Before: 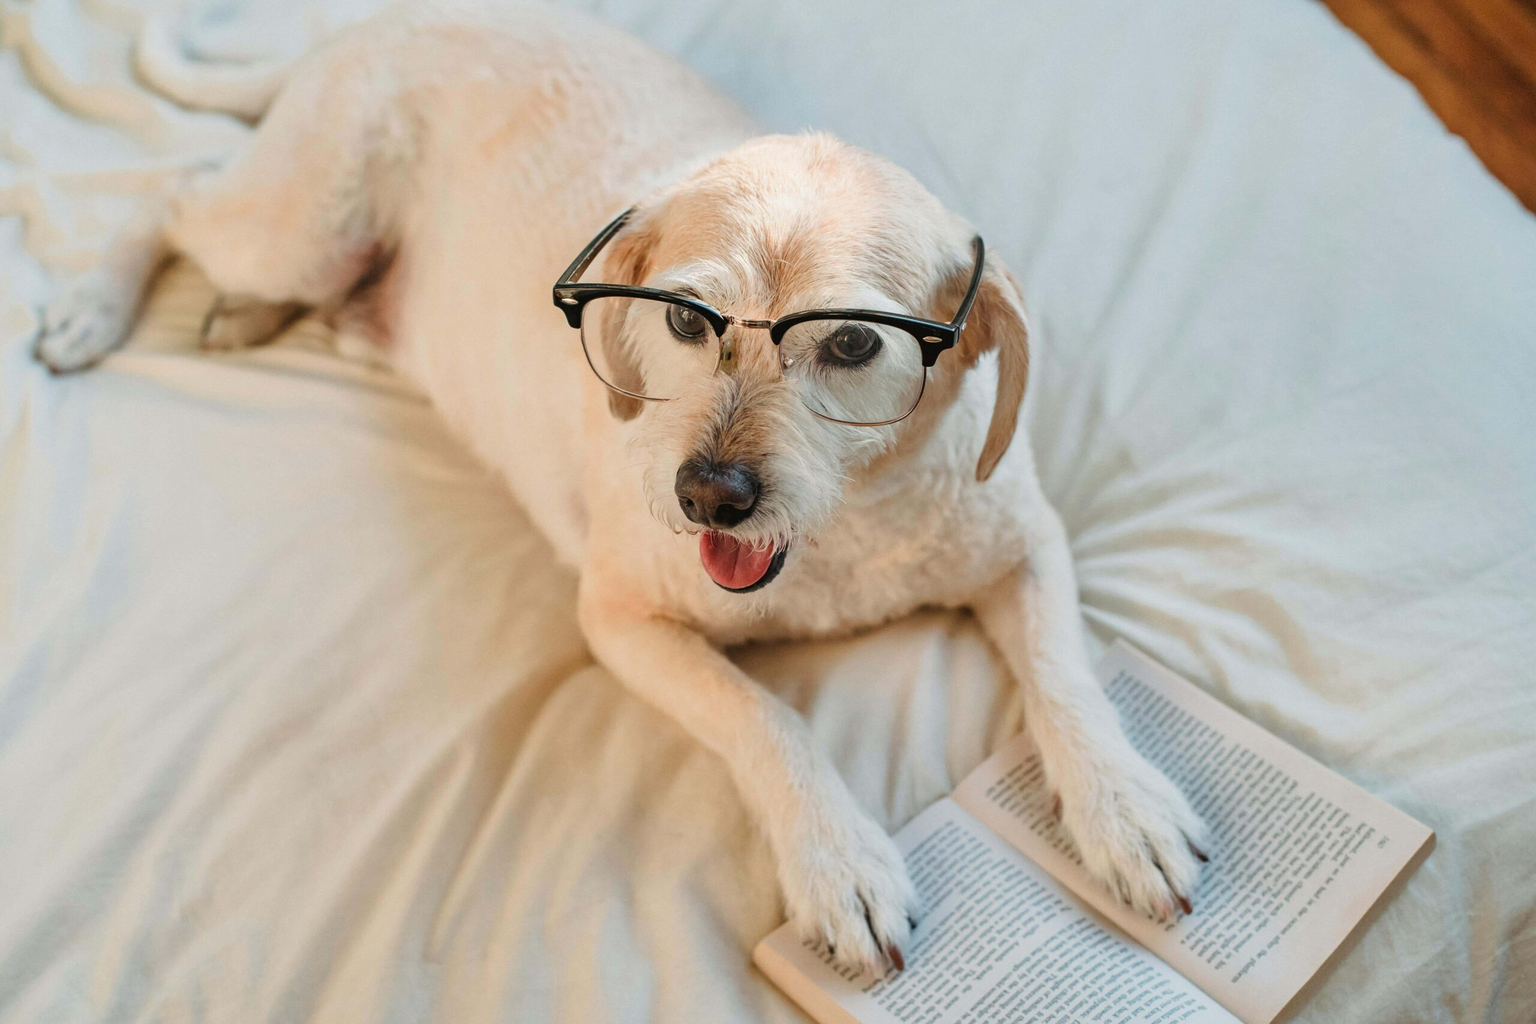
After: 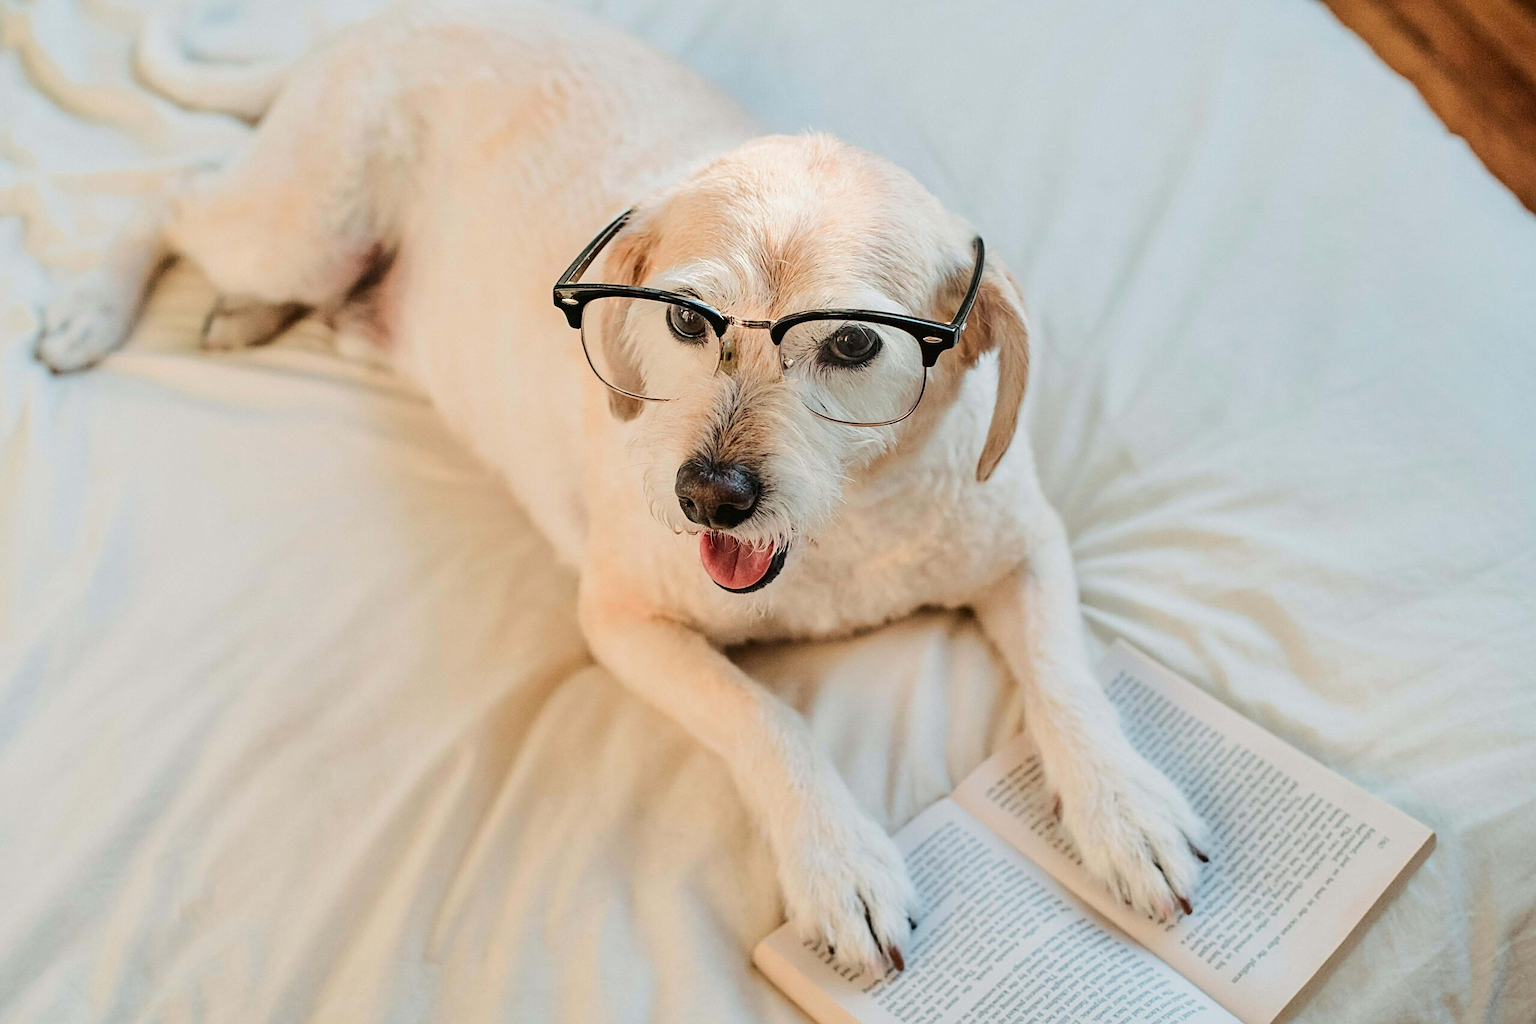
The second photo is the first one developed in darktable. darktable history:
sharpen: on, module defaults
tone curve: curves: ch0 [(0, 0) (0.003, 0.019) (0.011, 0.02) (0.025, 0.019) (0.044, 0.027) (0.069, 0.038) (0.1, 0.056) (0.136, 0.089) (0.177, 0.137) (0.224, 0.187) (0.277, 0.259) (0.335, 0.343) (0.399, 0.437) (0.468, 0.532) (0.543, 0.613) (0.623, 0.685) (0.709, 0.752) (0.801, 0.822) (0.898, 0.9) (1, 1)], color space Lab, independent channels, preserve colors none
